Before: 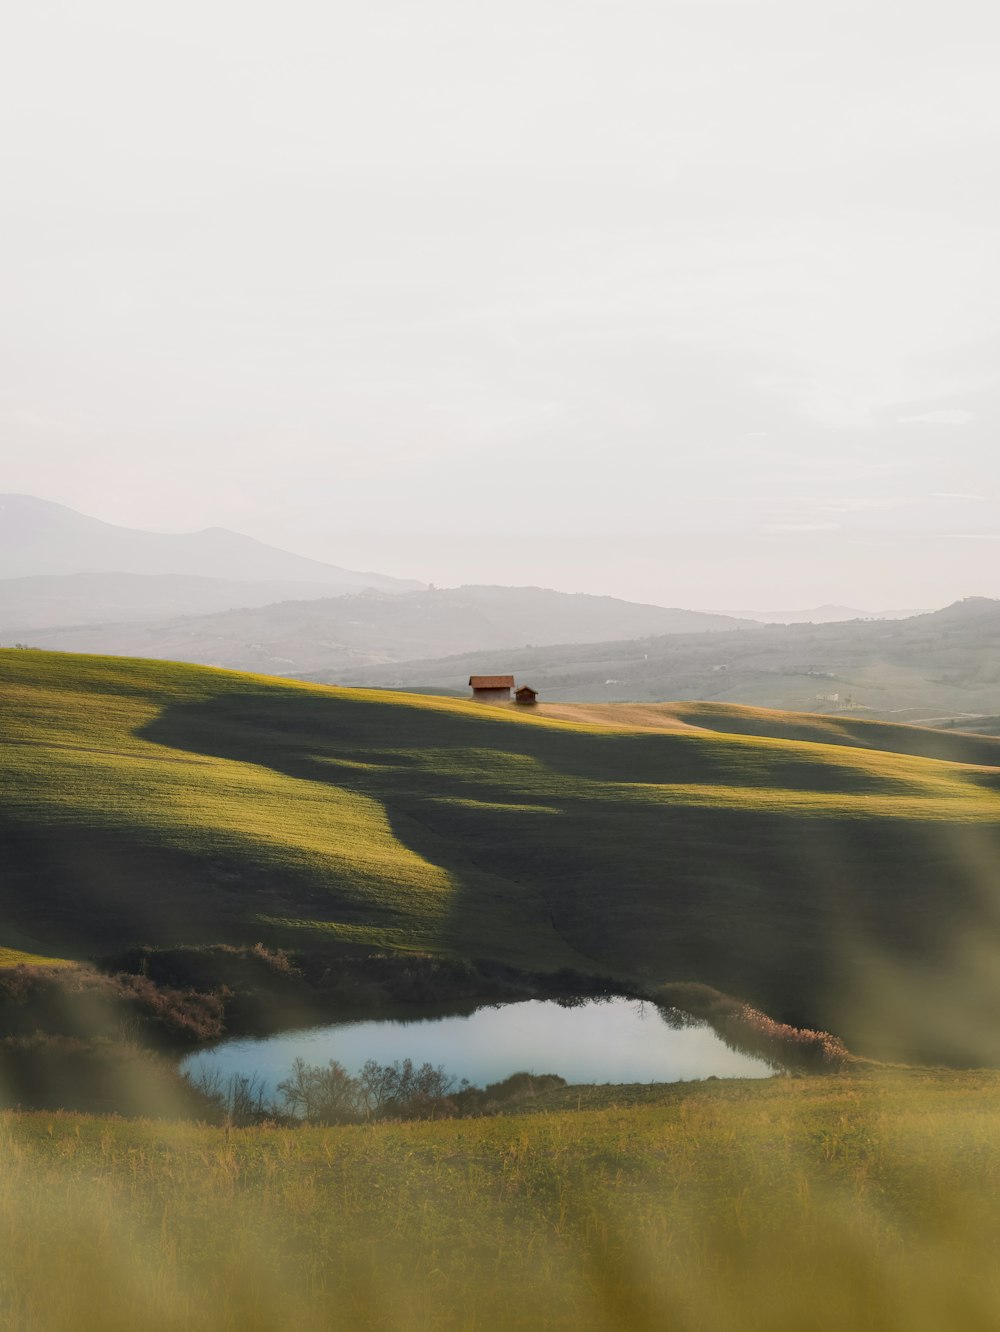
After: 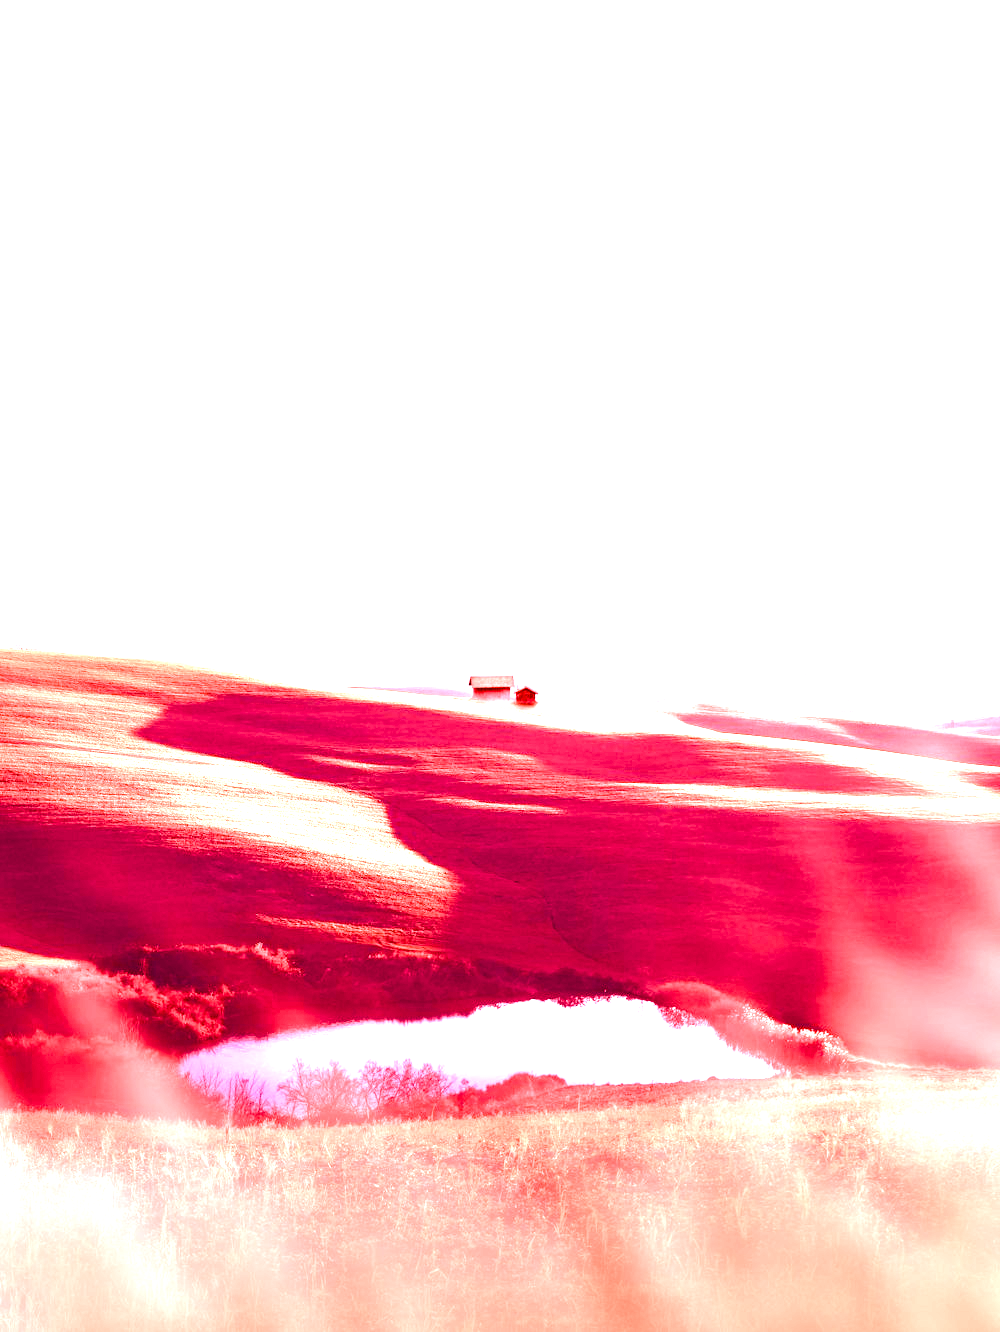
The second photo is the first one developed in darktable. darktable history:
white balance: red 4.26, blue 1.802
color balance rgb: perceptual saturation grading › highlights -29.58%, perceptual saturation grading › mid-tones 29.47%, perceptual saturation grading › shadows 59.73%, perceptual brilliance grading › global brilliance -17.79%, perceptual brilliance grading › highlights 28.73%, global vibrance 15.44%
